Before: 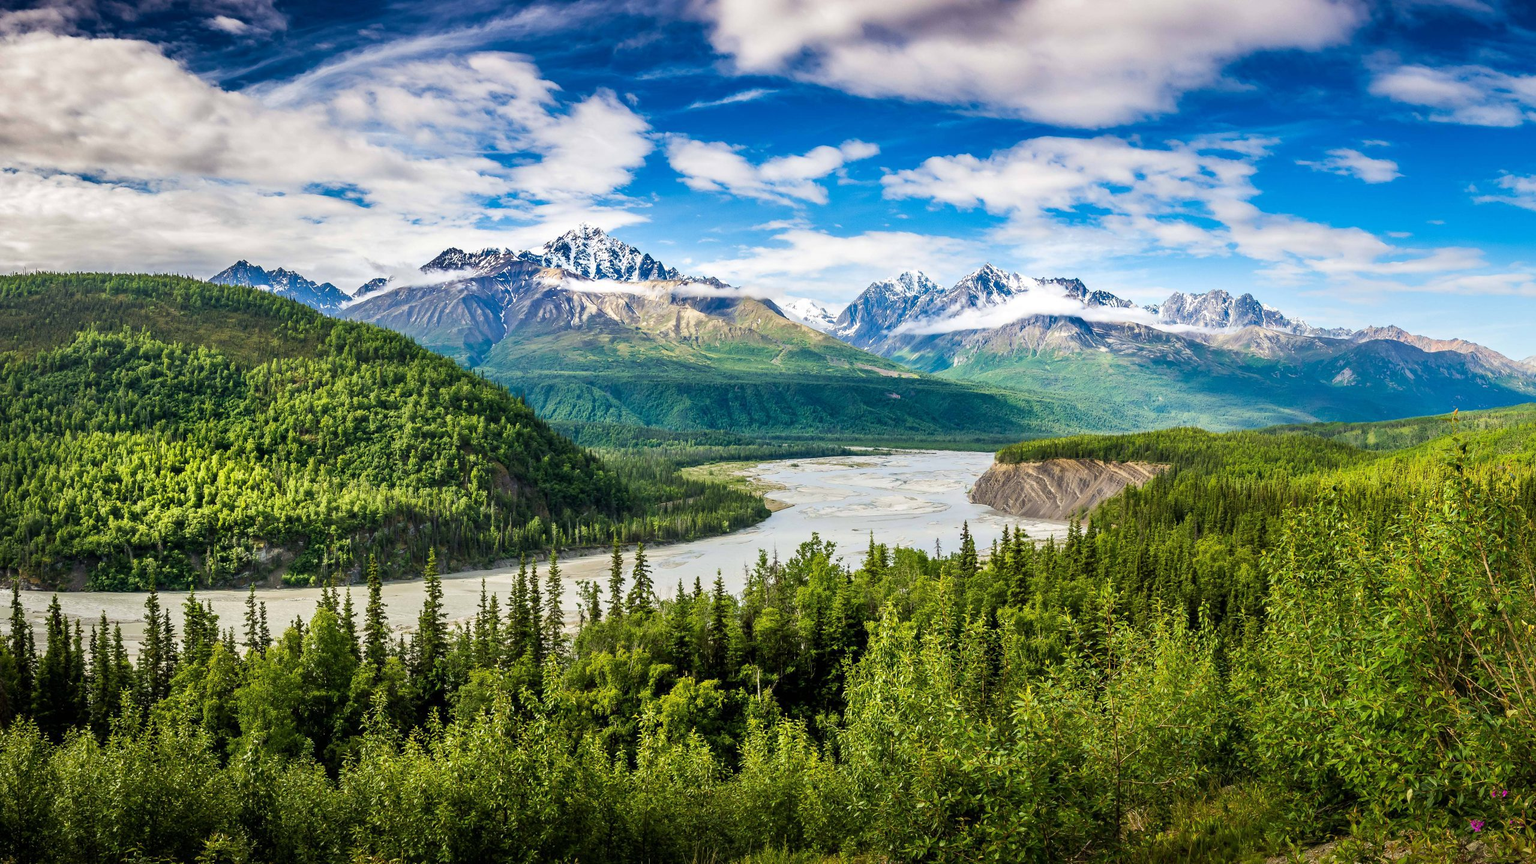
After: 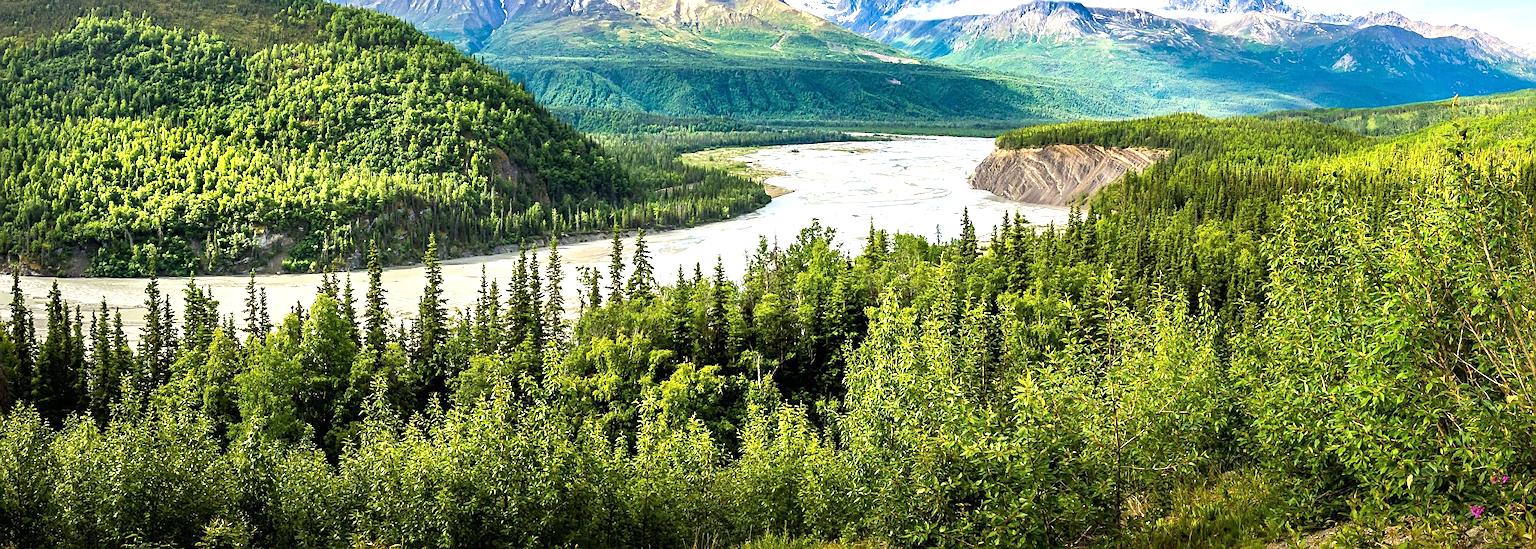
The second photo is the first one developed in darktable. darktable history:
exposure: exposure 0.781 EV, compensate highlight preservation false
sharpen: on, module defaults
crop and rotate: top 36.435%
